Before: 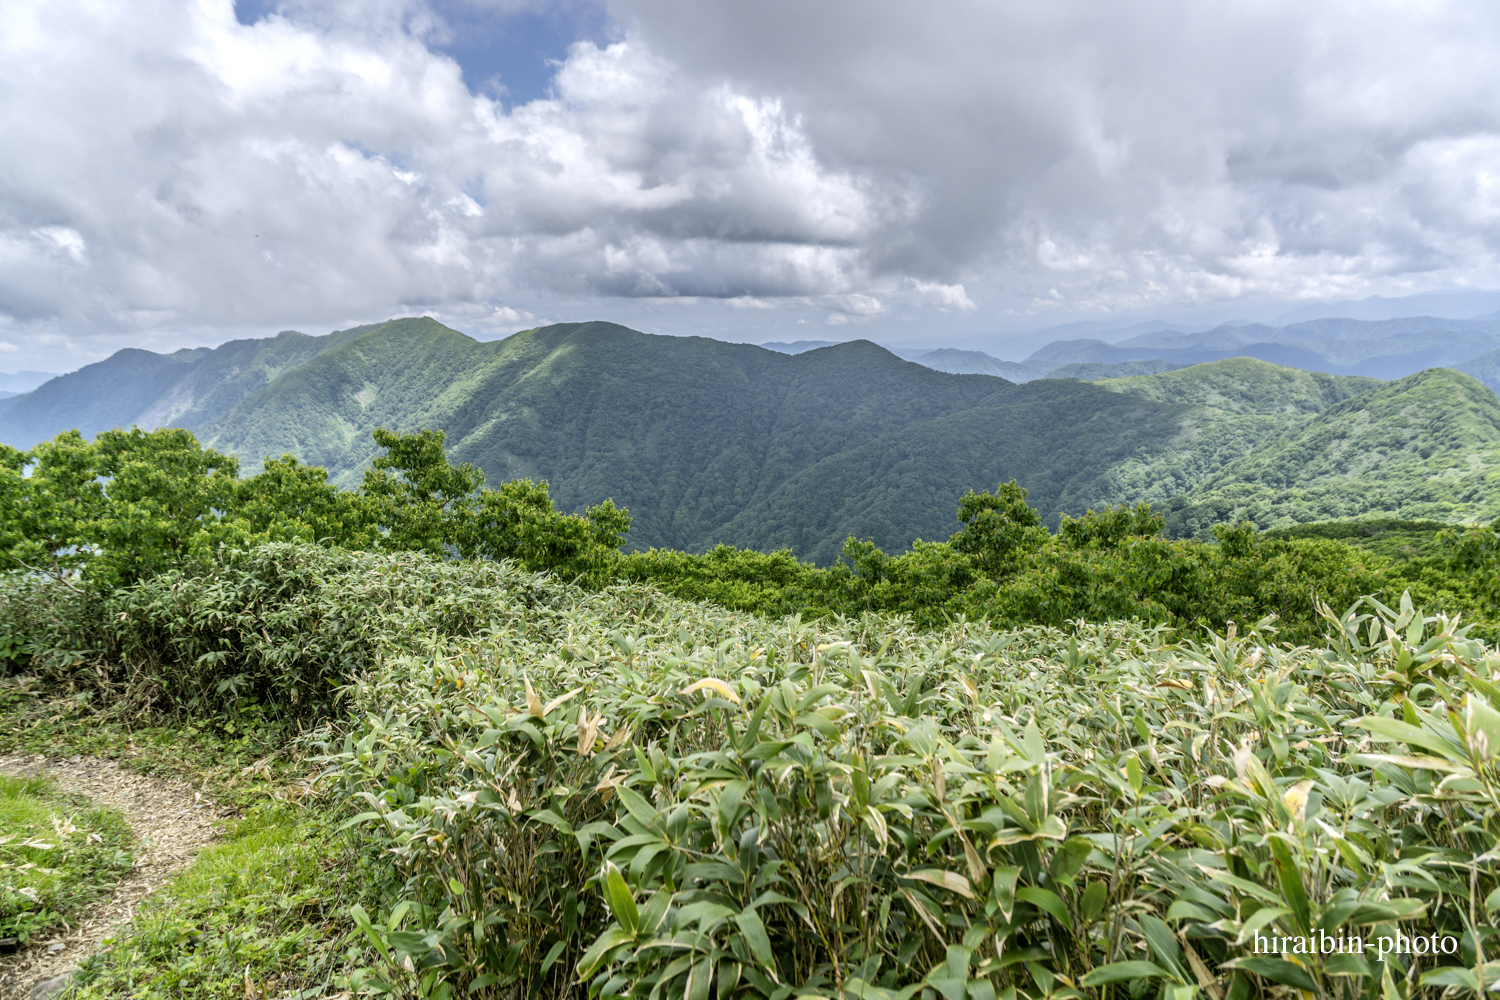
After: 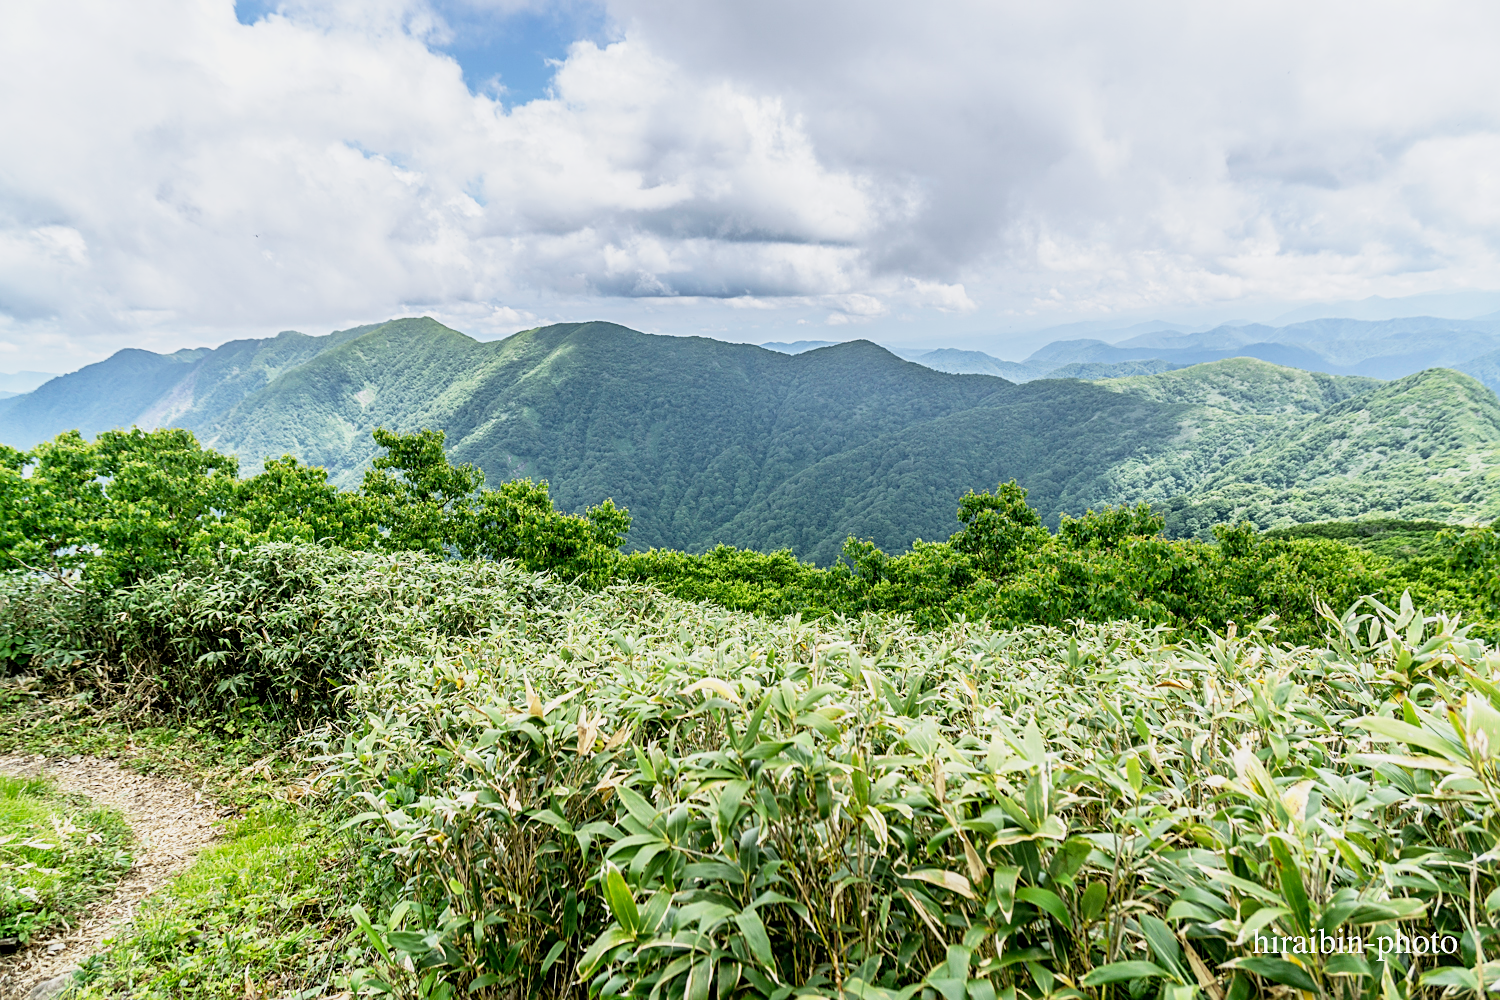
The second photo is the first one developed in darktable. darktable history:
base curve: curves: ch0 [(0, 0) (0.088, 0.125) (0.176, 0.251) (0.354, 0.501) (0.613, 0.749) (1, 0.877)], preserve colors none
sharpen: on, module defaults
